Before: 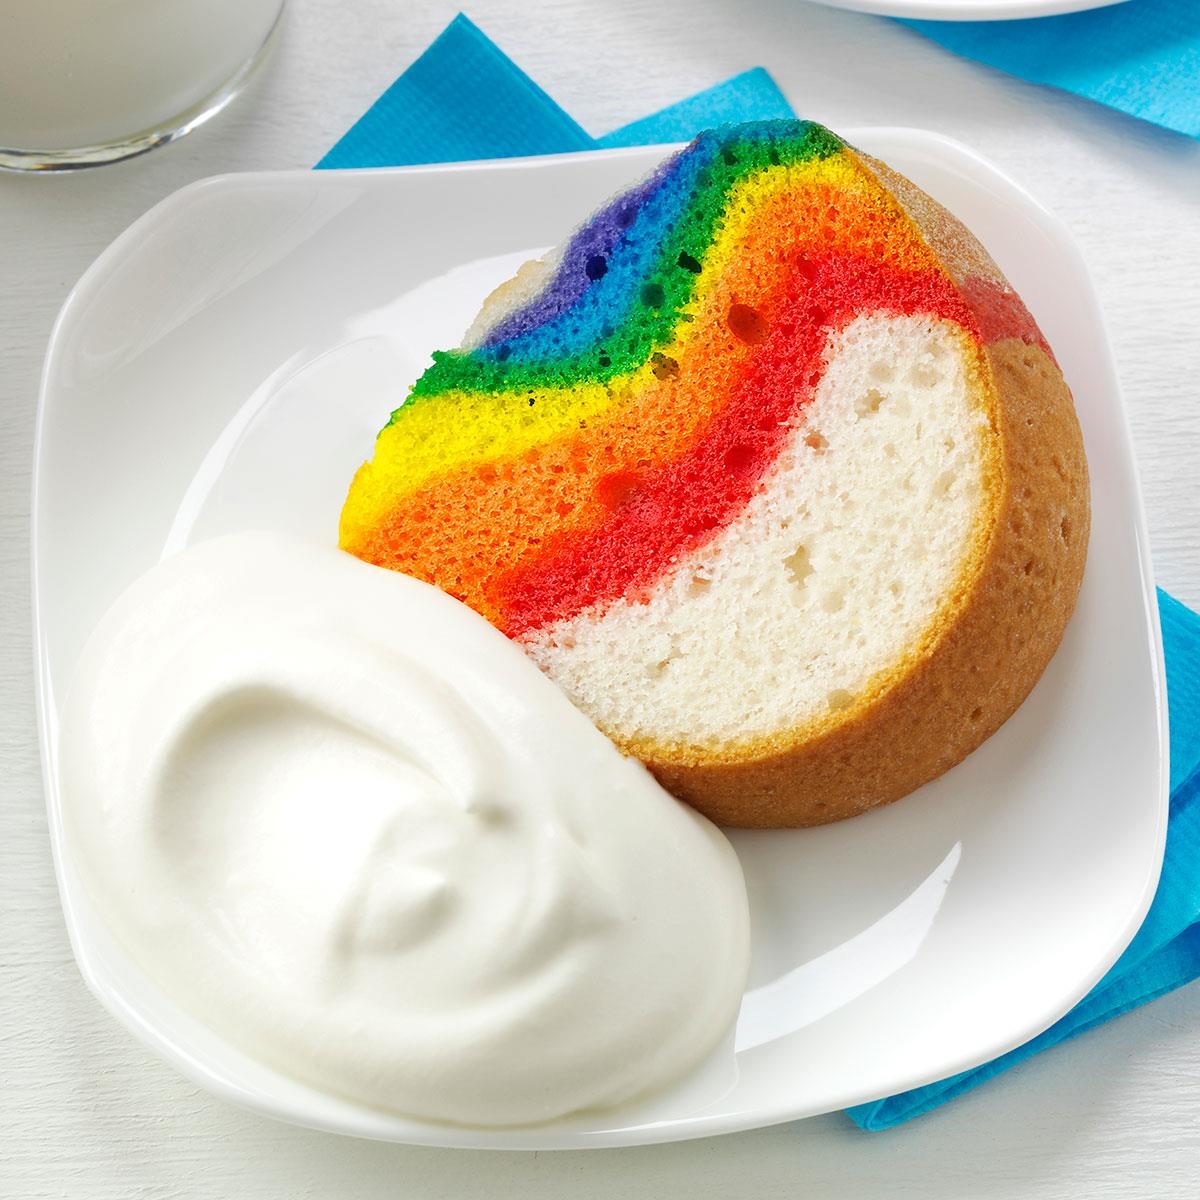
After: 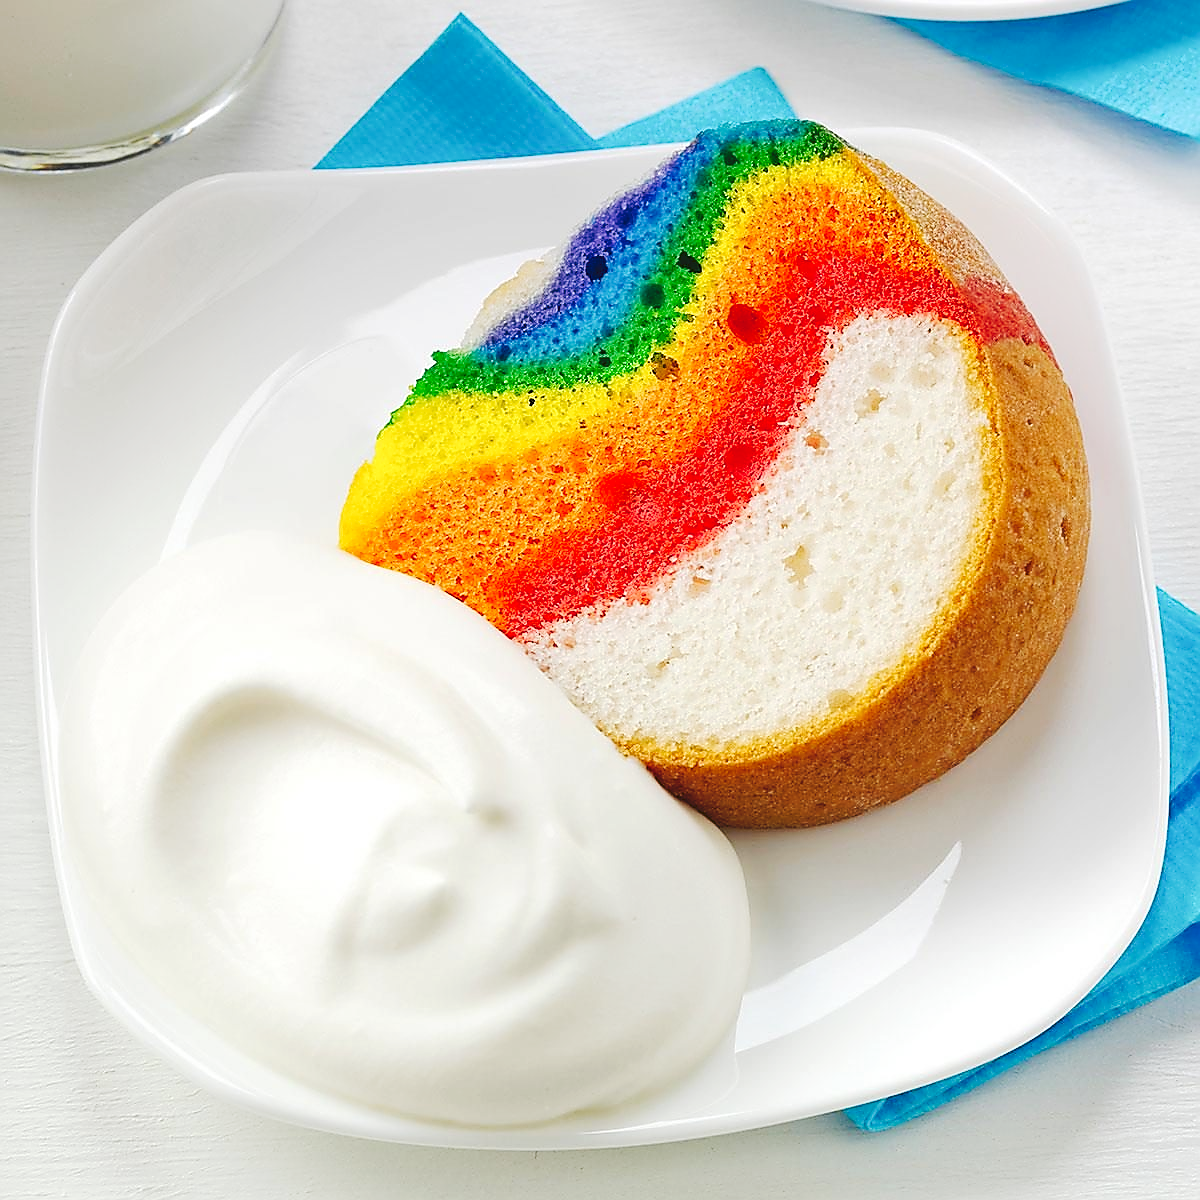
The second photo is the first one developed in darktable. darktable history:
tone curve: curves: ch0 [(0, 0) (0.003, 0.077) (0.011, 0.078) (0.025, 0.078) (0.044, 0.08) (0.069, 0.088) (0.1, 0.102) (0.136, 0.12) (0.177, 0.148) (0.224, 0.191) (0.277, 0.261) (0.335, 0.335) (0.399, 0.419) (0.468, 0.522) (0.543, 0.611) (0.623, 0.702) (0.709, 0.779) (0.801, 0.855) (0.898, 0.918) (1, 1)], preserve colors none
sharpen: radius 1.41, amount 1.237, threshold 0.73
